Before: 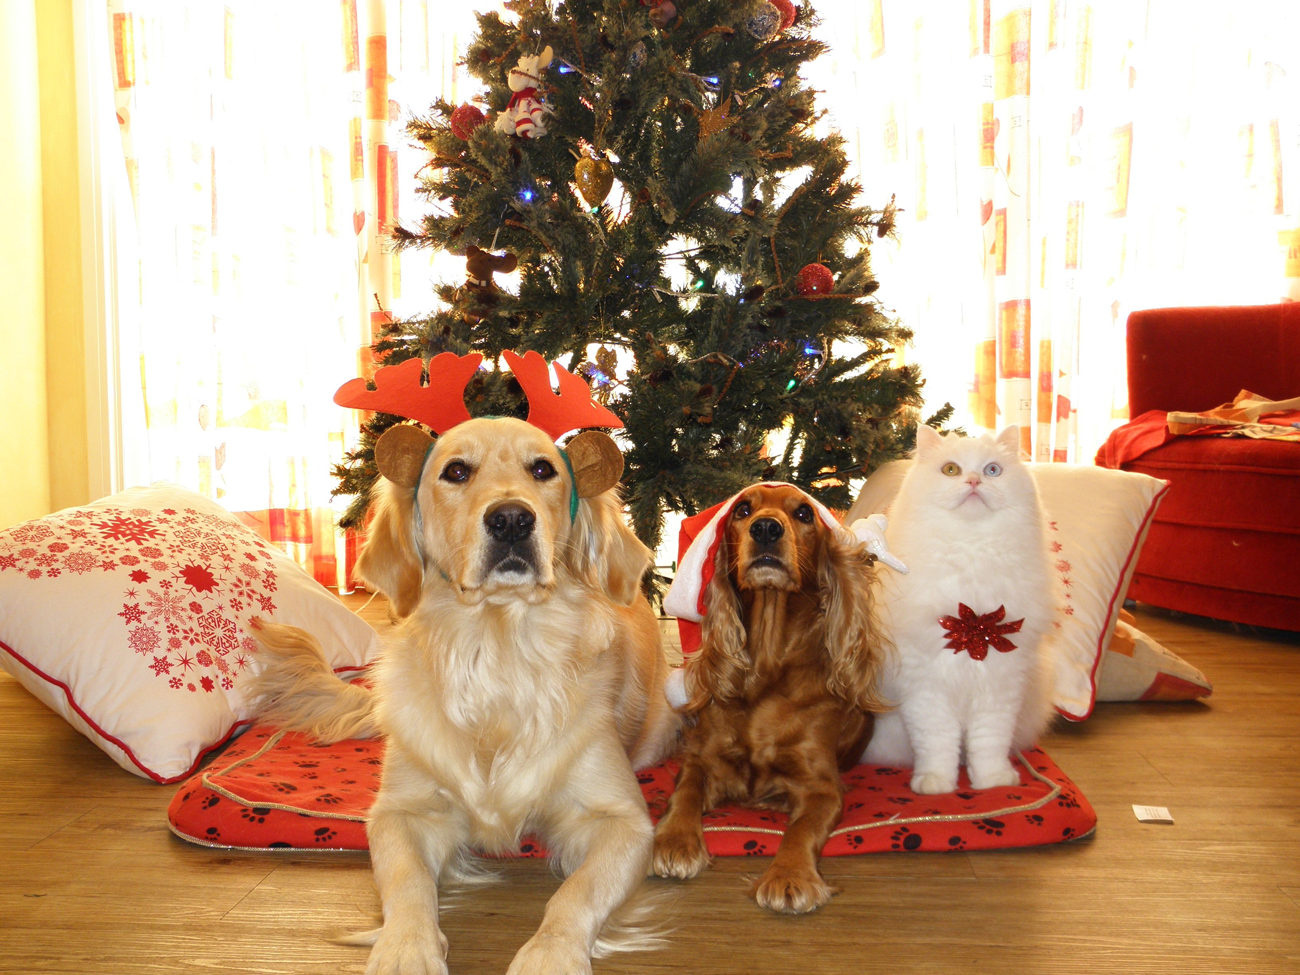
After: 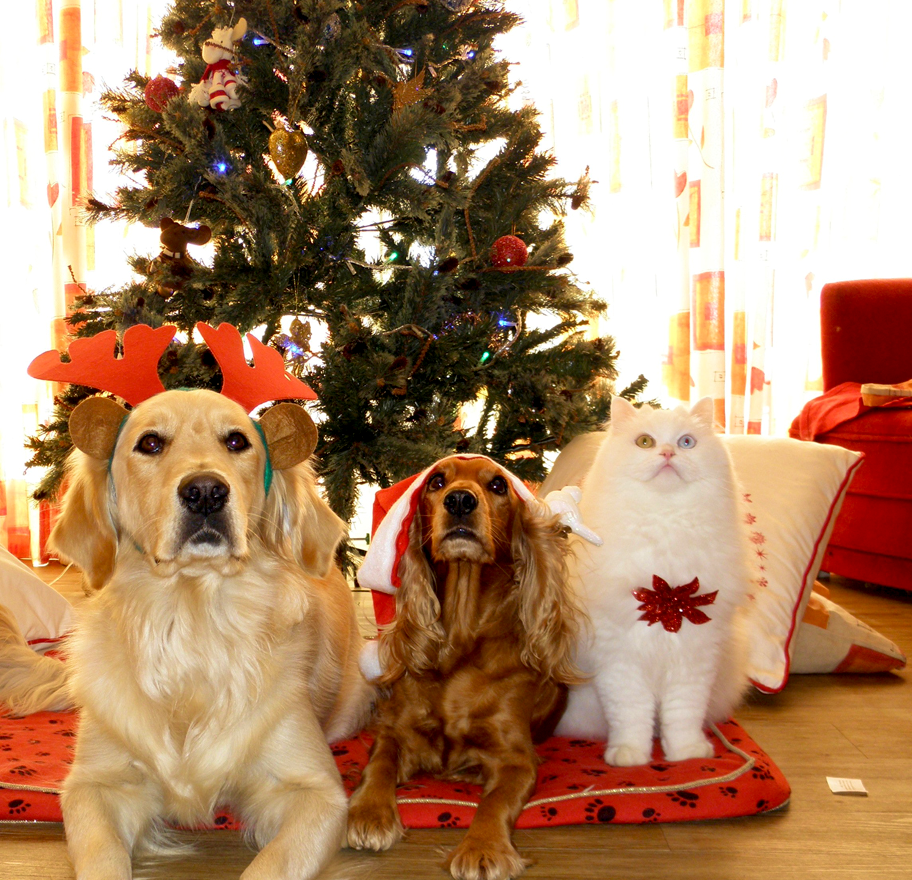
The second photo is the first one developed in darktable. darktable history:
exposure: black level correction 0.01, exposure 0.012 EV, compensate exposure bias true, compensate highlight preservation false
velvia: on, module defaults
crop and rotate: left 23.541%, top 2.932%, right 6.281%, bottom 6.785%
